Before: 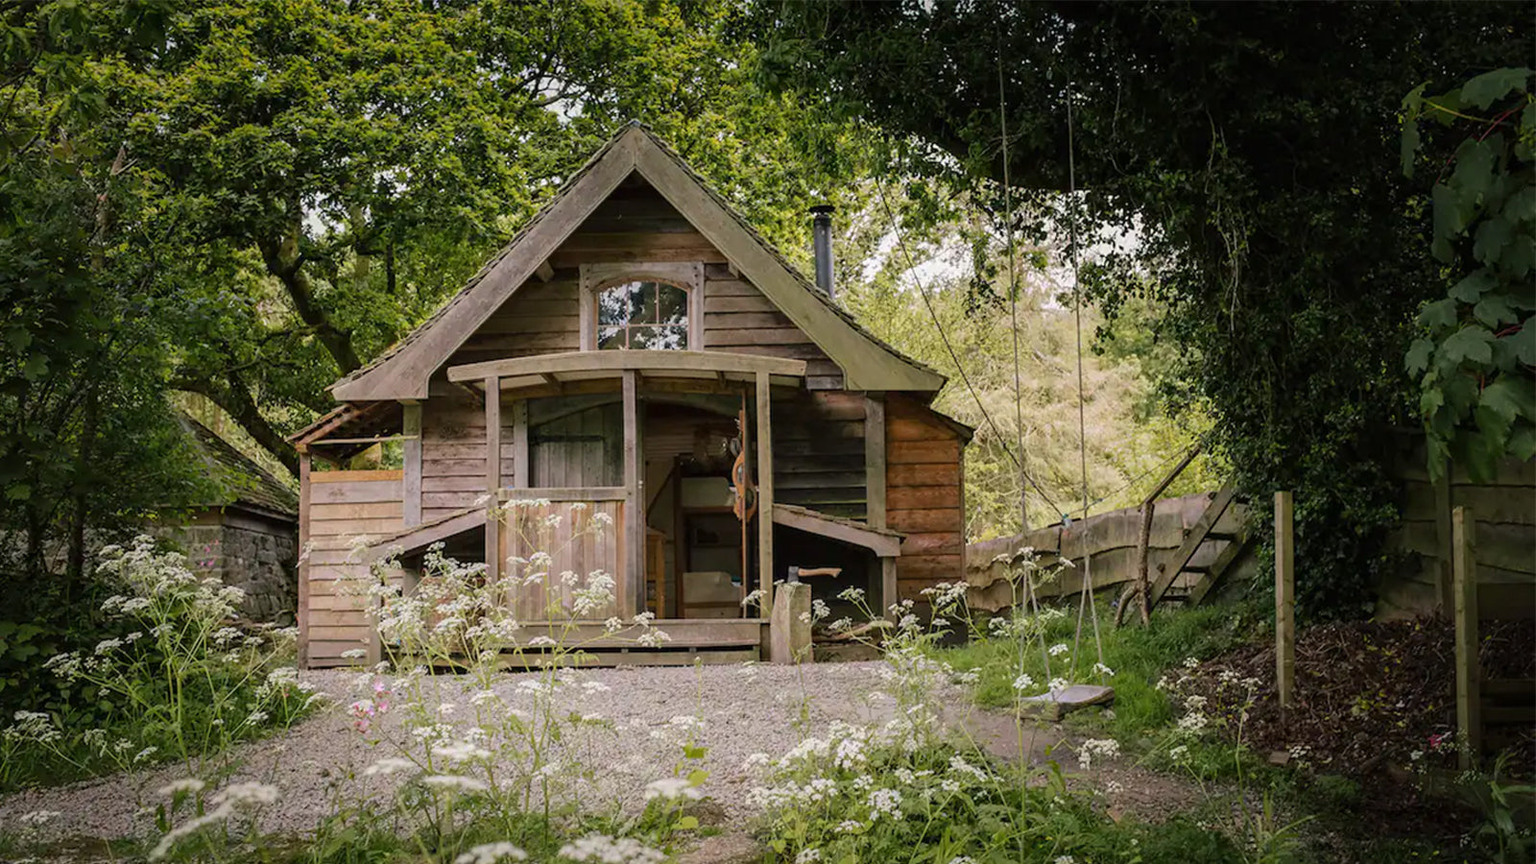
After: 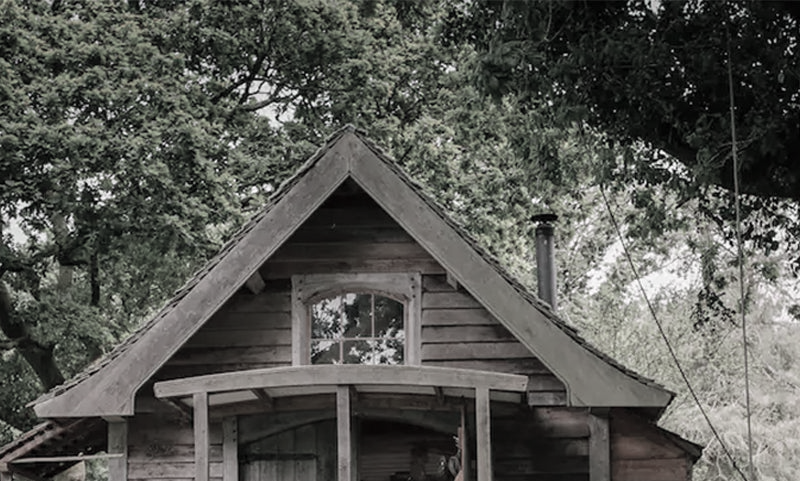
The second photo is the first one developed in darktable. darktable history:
color contrast: green-magenta contrast 0.3, blue-yellow contrast 0.15
crop: left 19.556%, right 30.401%, bottom 46.458%
